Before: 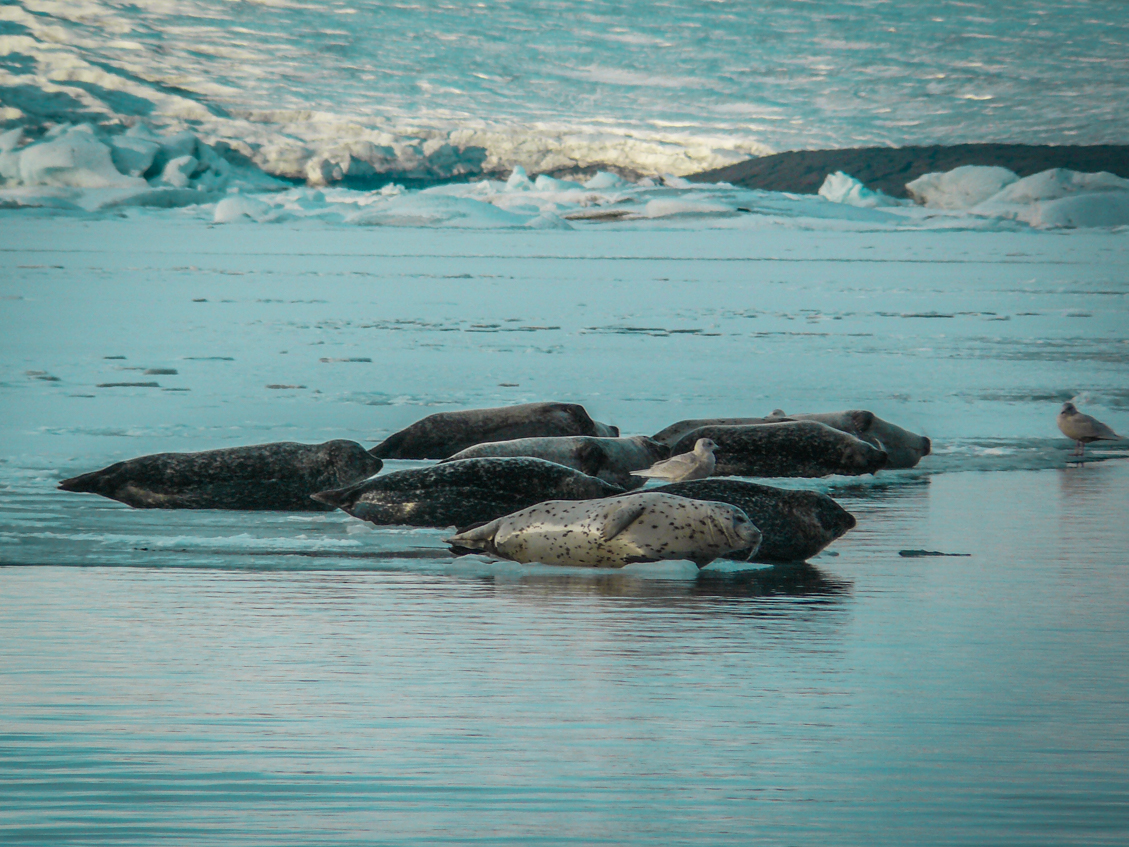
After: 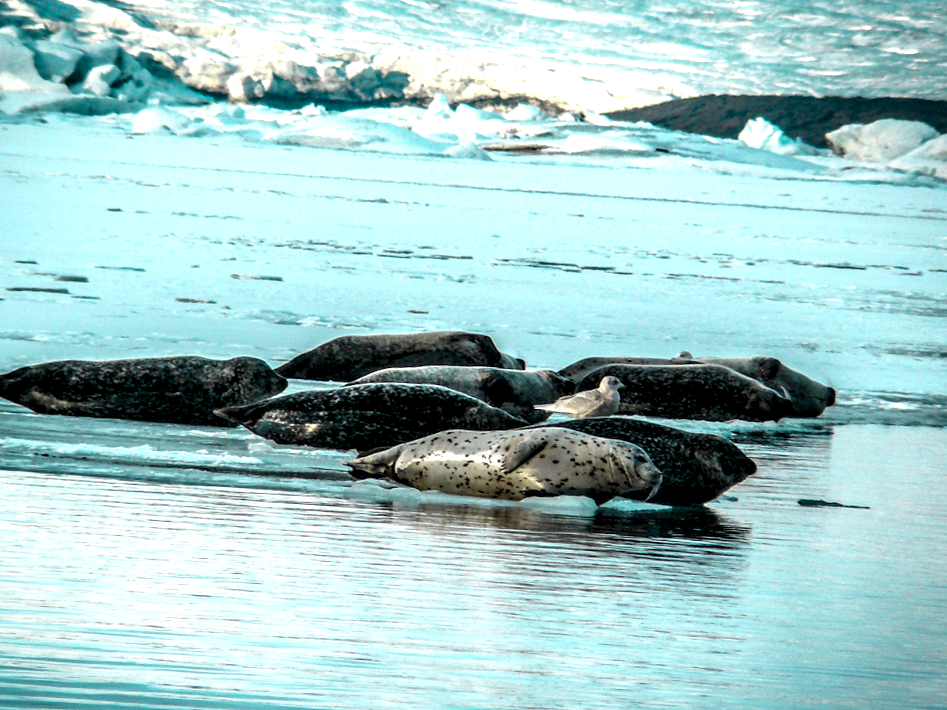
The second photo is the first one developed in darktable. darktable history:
crop and rotate: angle -3.27°, left 5.211%, top 5.211%, right 4.607%, bottom 4.607%
local contrast: highlights 80%, shadows 57%, detail 175%, midtone range 0.602
exposure: black level correction 0, exposure 0.95 EV, compensate exposure bias true, compensate highlight preservation false
